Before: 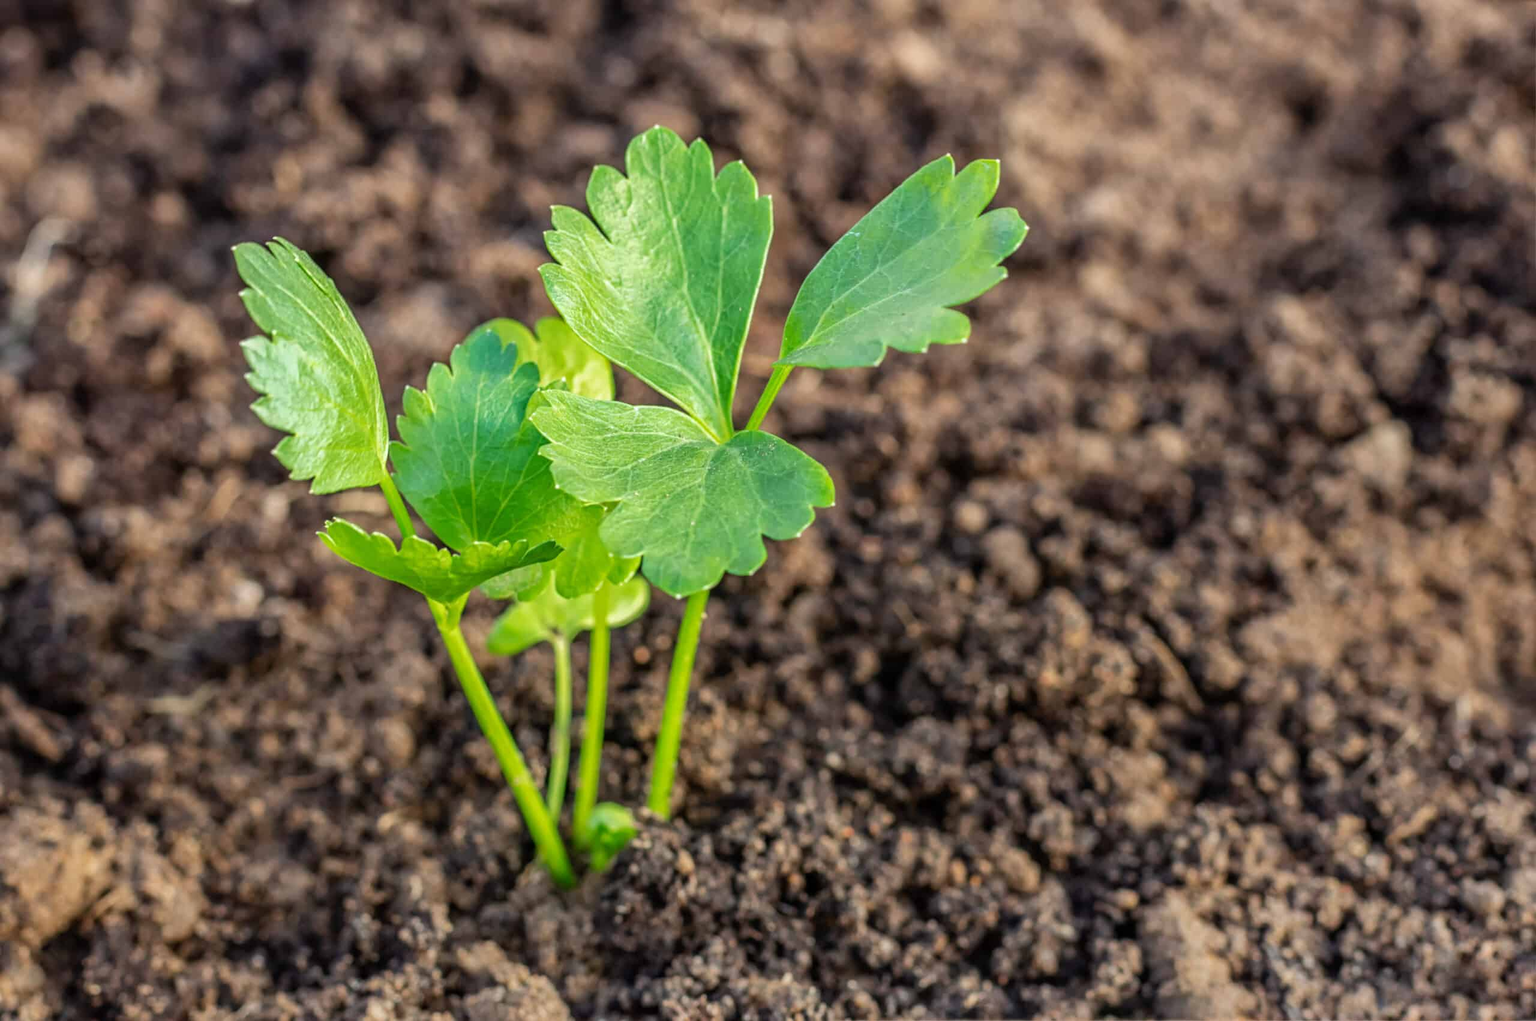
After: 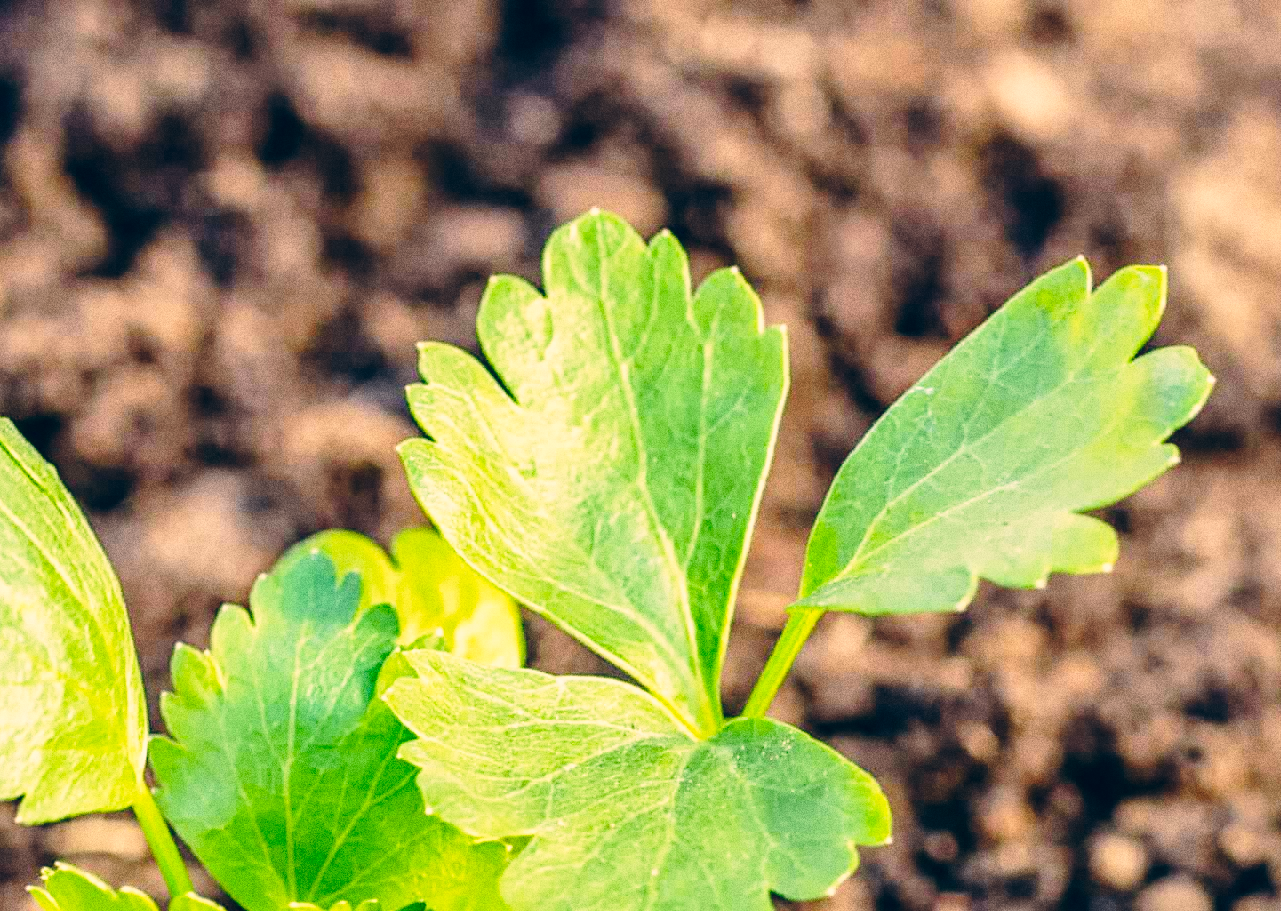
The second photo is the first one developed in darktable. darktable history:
grain: coarseness 0.09 ISO, strength 40%
color balance: output saturation 98.5%
crop: left 19.556%, right 30.401%, bottom 46.458%
color correction: highlights a* 10.32, highlights b* 14.66, shadows a* -9.59, shadows b* -15.02
base curve: curves: ch0 [(0, 0) (0.04, 0.03) (0.133, 0.232) (0.448, 0.748) (0.843, 0.968) (1, 1)], preserve colors none
